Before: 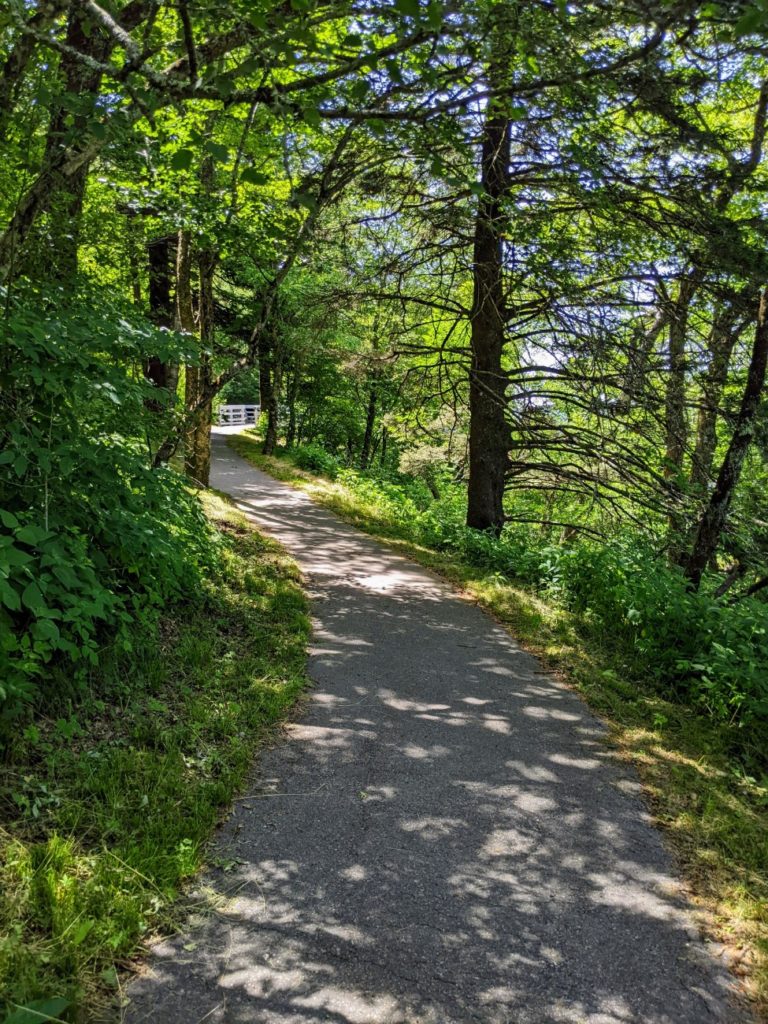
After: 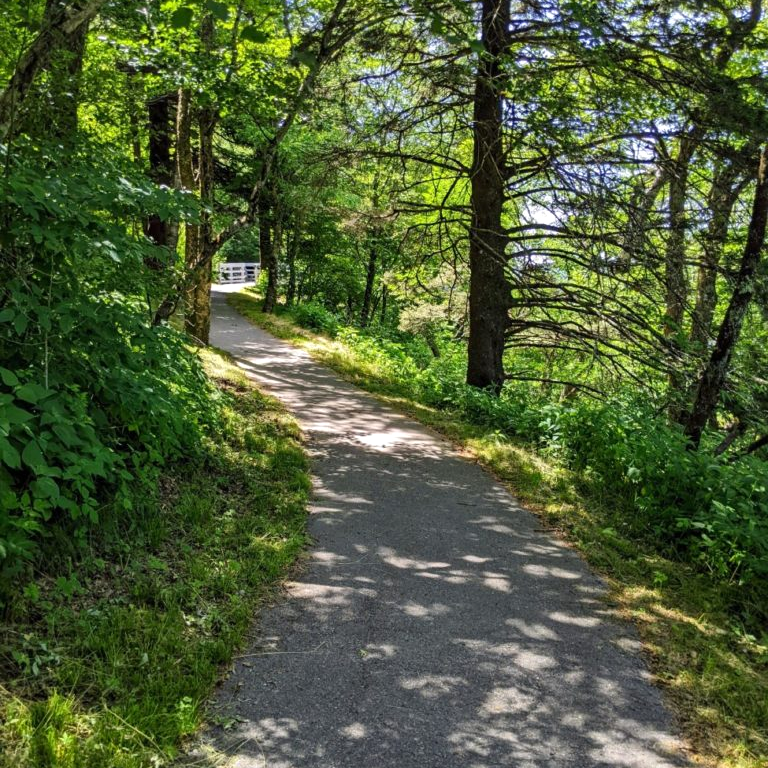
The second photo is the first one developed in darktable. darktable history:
crop: top 13.89%, bottom 11.034%
levels: levels [0, 0.476, 0.951]
